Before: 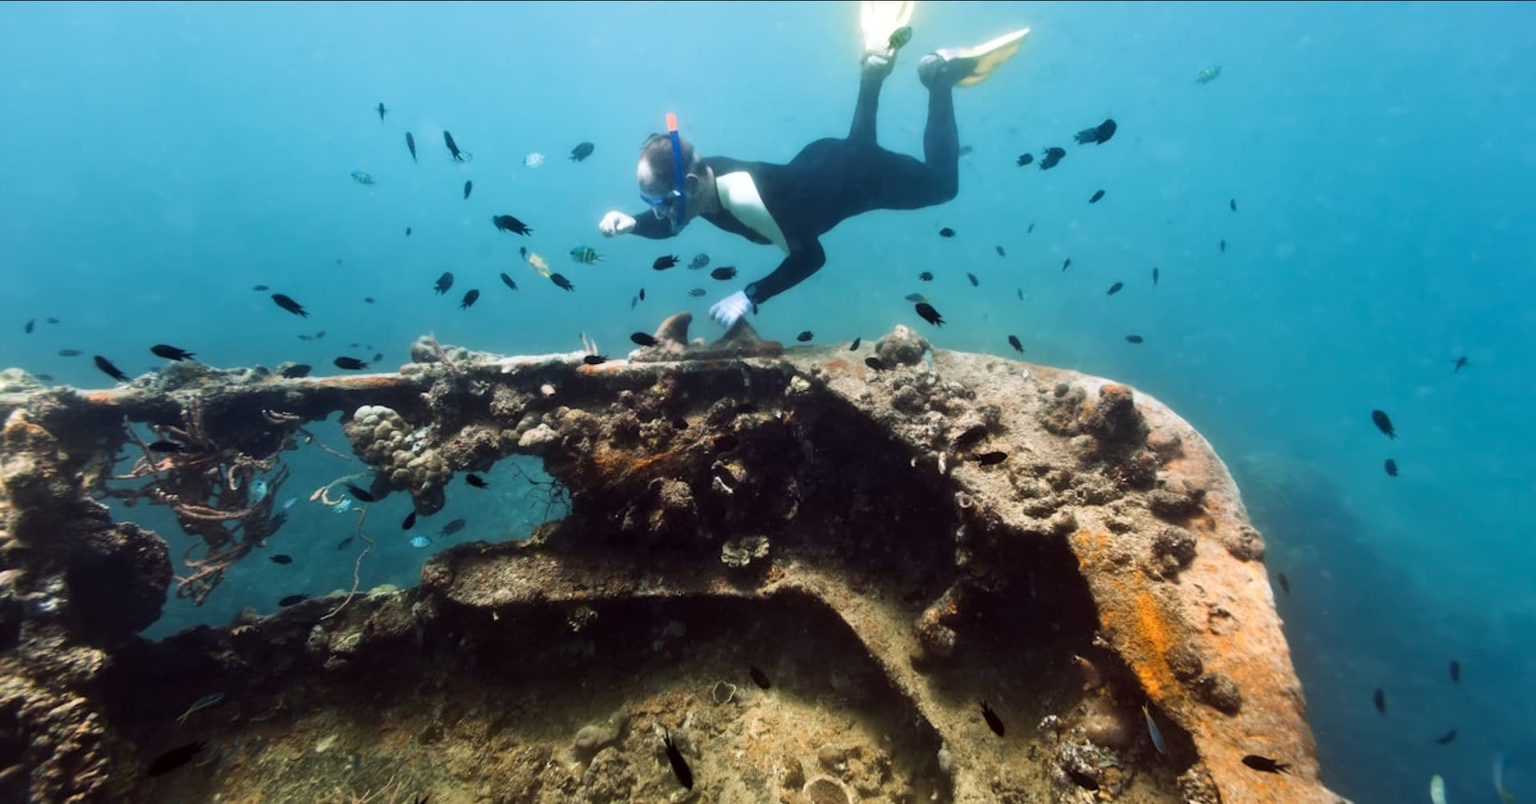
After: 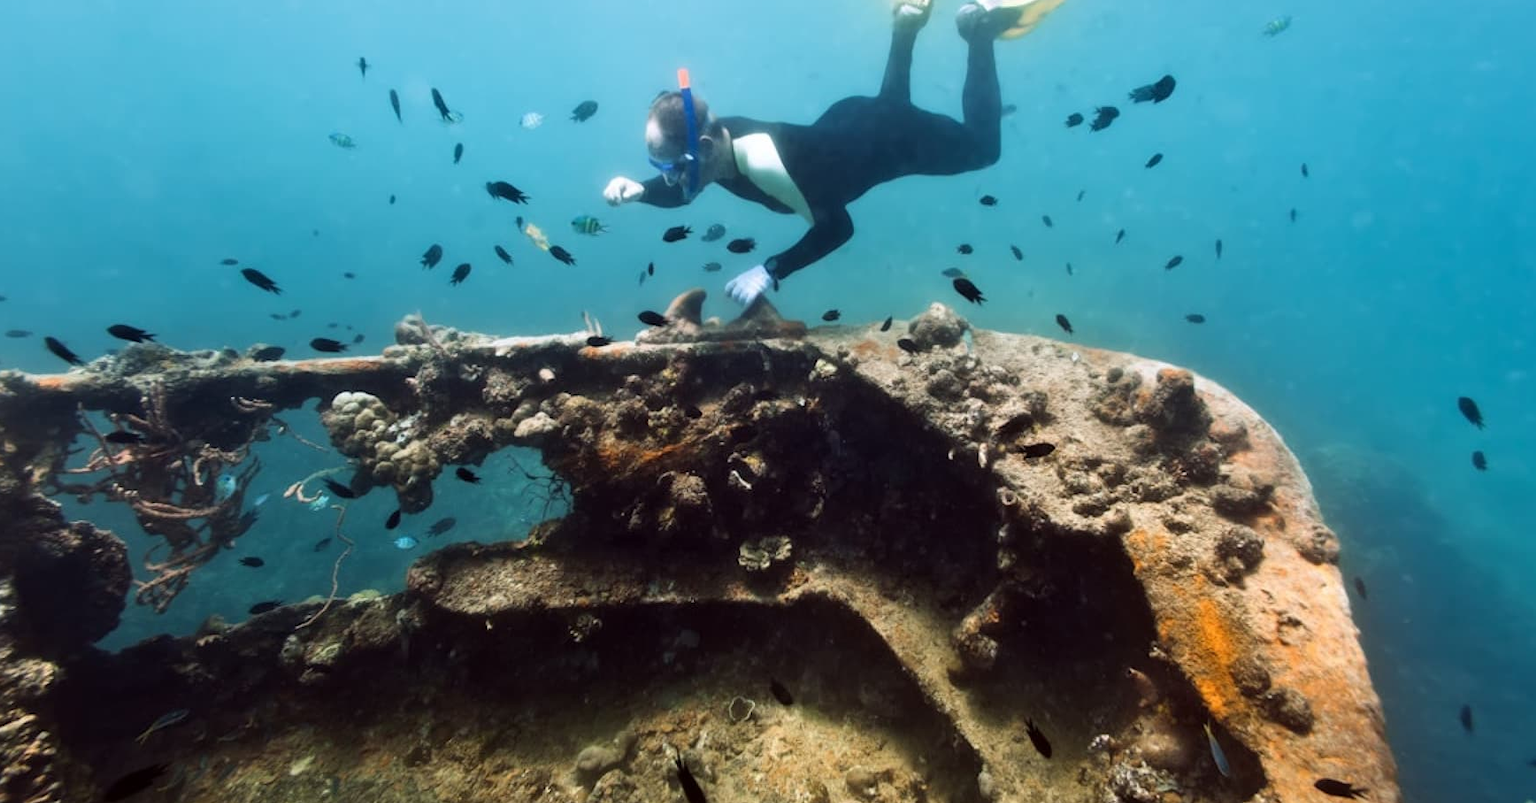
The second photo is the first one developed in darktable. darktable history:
crop: left 3.527%, top 6.371%, right 6.026%, bottom 3.192%
